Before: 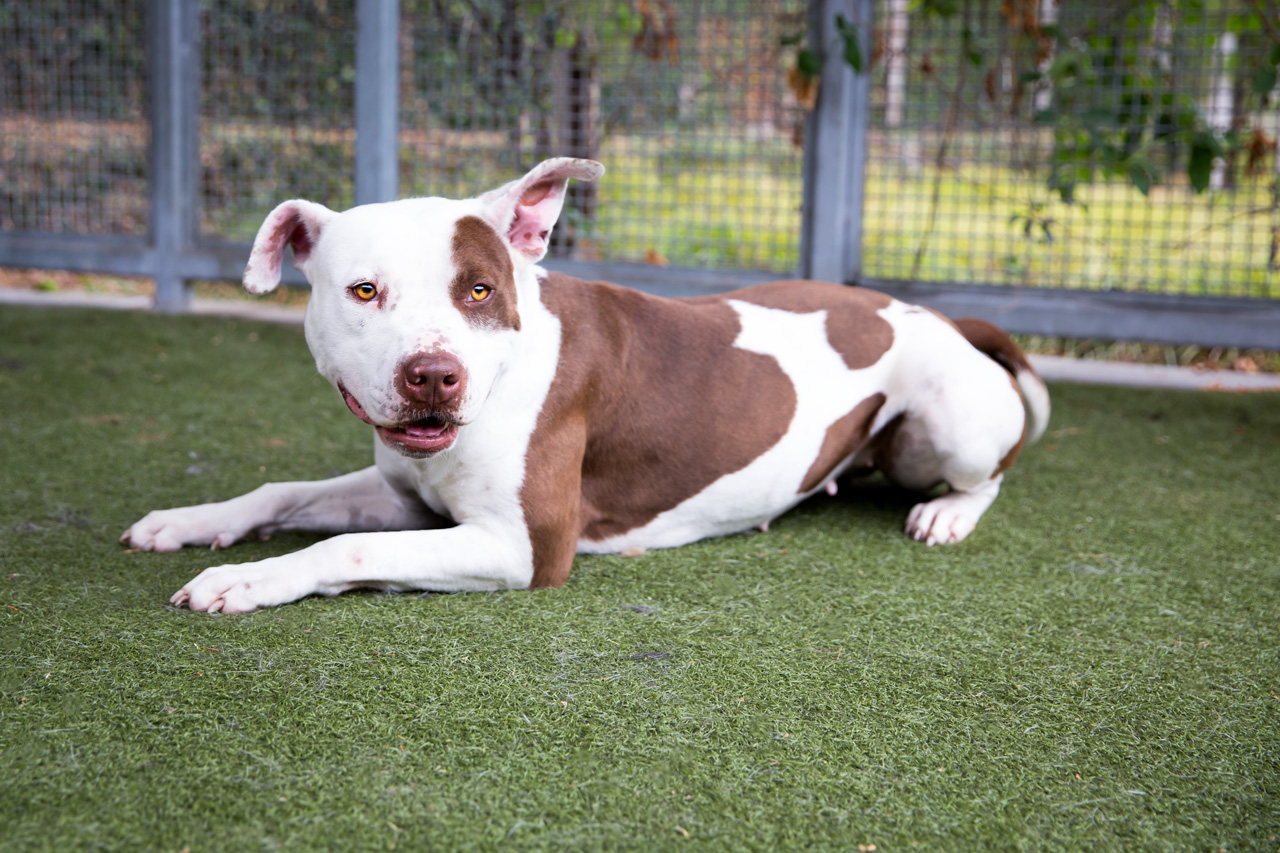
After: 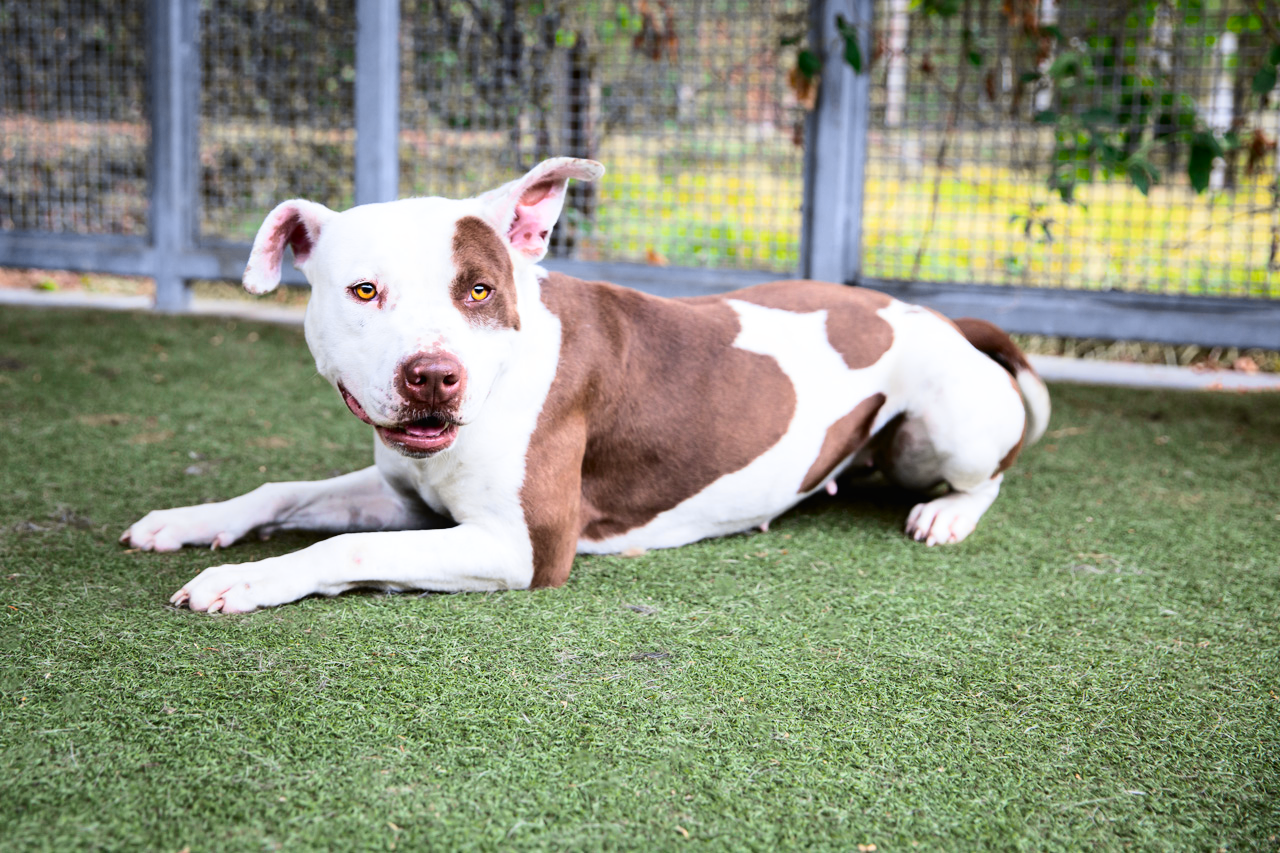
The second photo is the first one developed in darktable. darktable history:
white balance: emerald 1
exposure: compensate highlight preservation false
tone curve: curves: ch0 [(0, 0.023) (0.103, 0.087) (0.277, 0.28) (0.46, 0.554) (0.569, 0.68) (0.735, 0.843) (0.994, 0.984)]; ch1 [(0, 0) (0.324, 0.285) (0.456, 0.438) (0.488, 0.497) (0.512, 0.503) (0.535, 0.535) (0.599, 0.606) (0.715, 0.738) (1, 1)]; ch2 [(0, 0) (0.369, 0.388) (0.449, 0.431) (0.478, 0.471) (0.502, 0.503) (0.55, 0.553) (0.603, 0.602) (0.656, 0.713) (1, 1)], color space Lab, independent channels, preserve colors none
local contrast: highlights 100%, shadows 100%, detail 120%, midtone range 0.2
